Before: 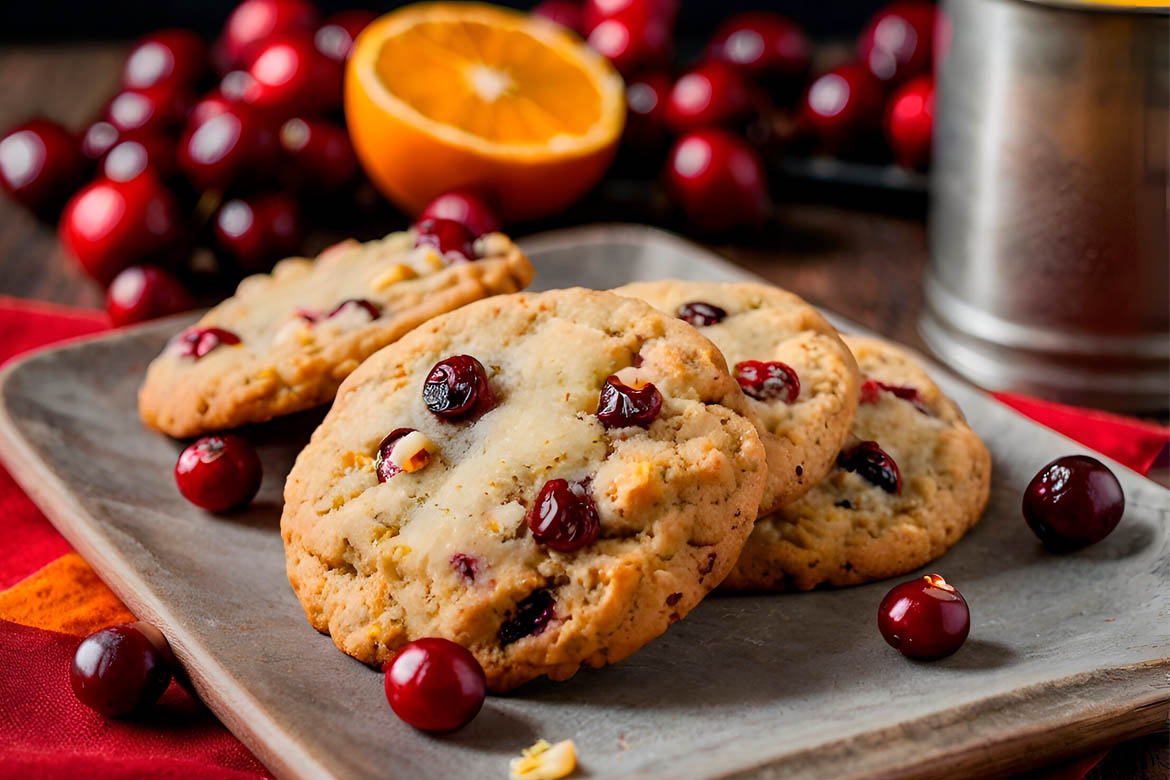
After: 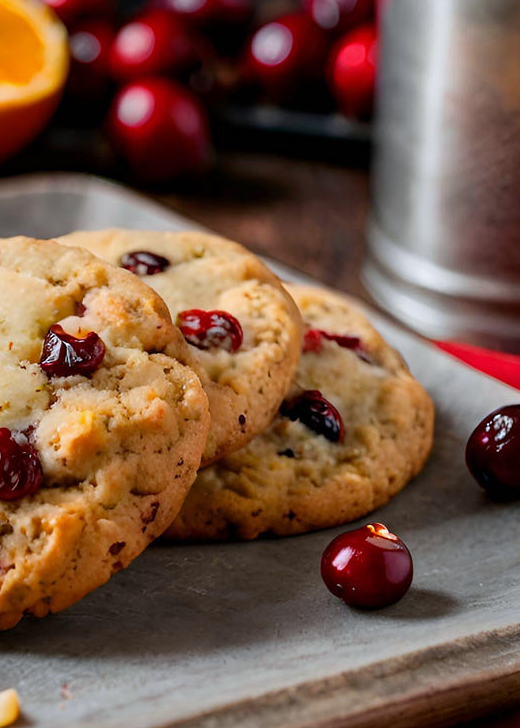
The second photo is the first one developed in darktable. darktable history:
white balance: red 0.98, blue 1.034
crop: left 47.628%, top 6.643%, right 7.874%
